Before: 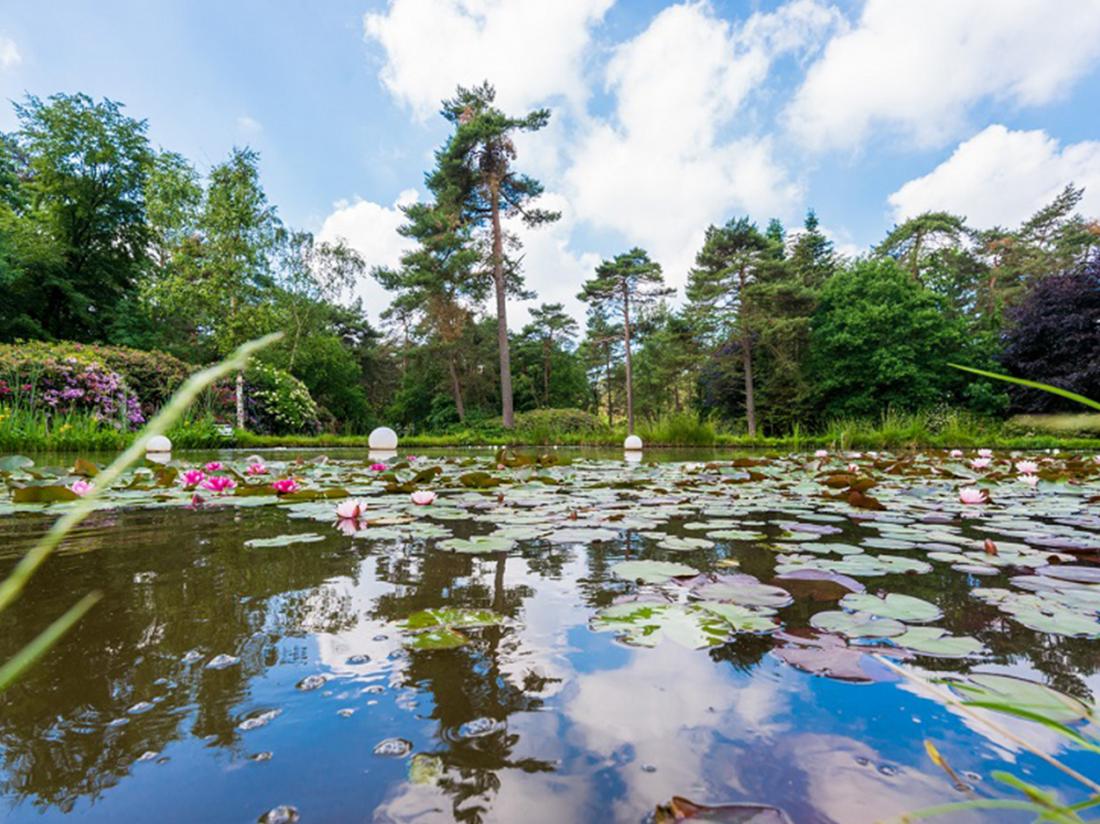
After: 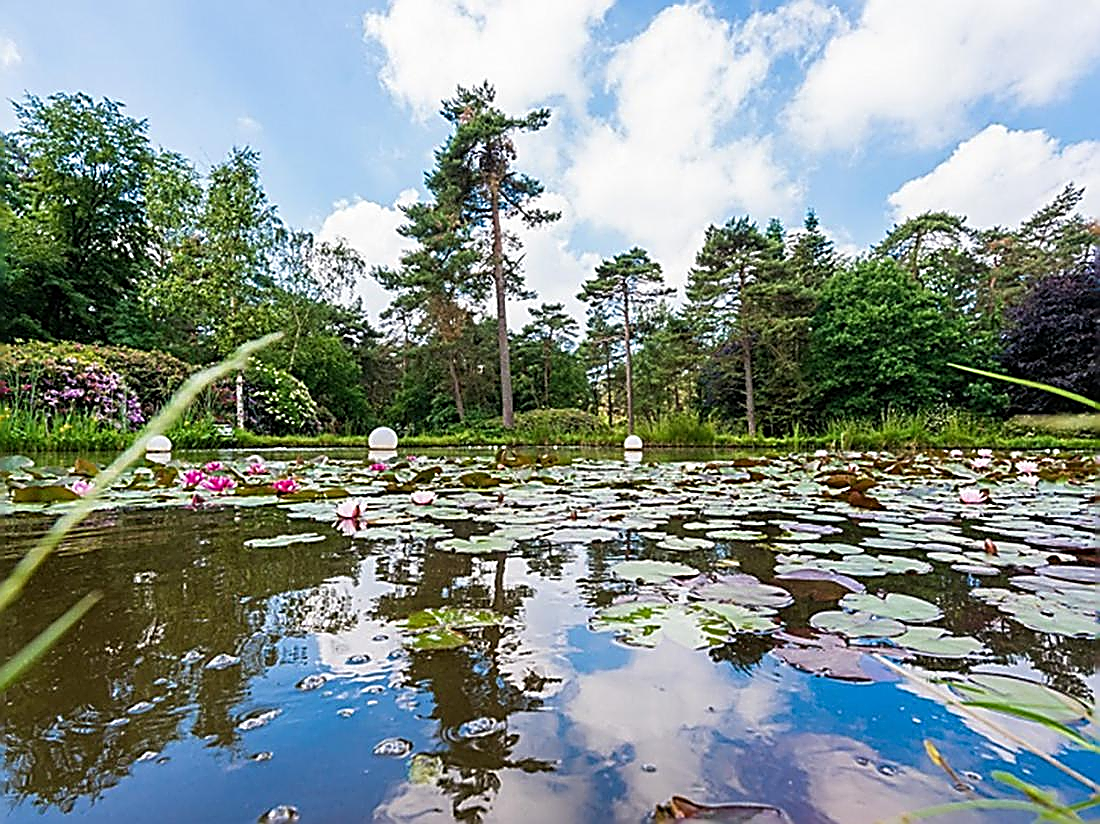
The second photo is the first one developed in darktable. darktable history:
sharpen: amount 1.997
